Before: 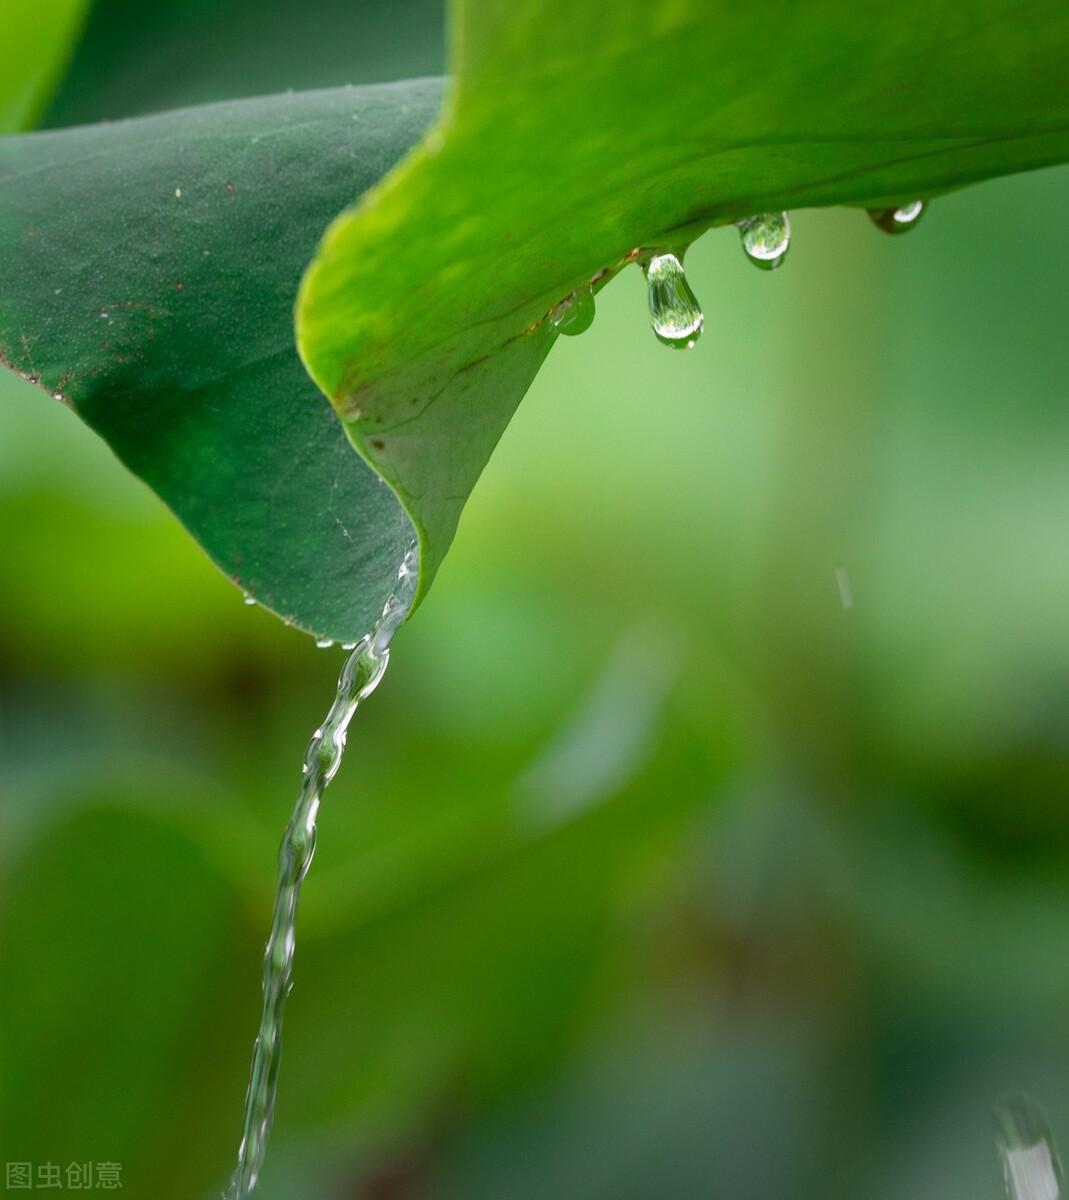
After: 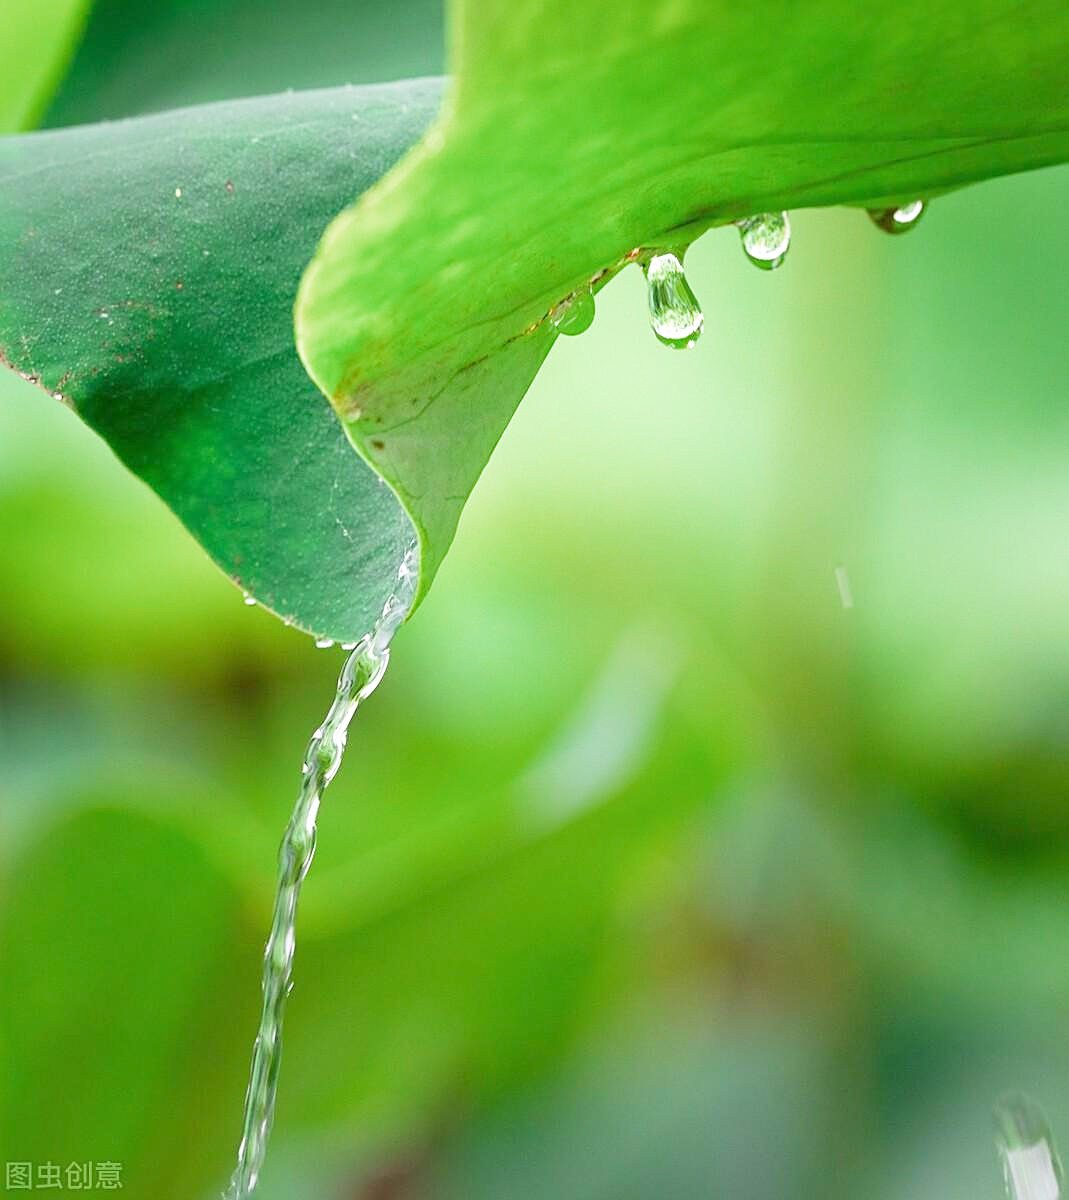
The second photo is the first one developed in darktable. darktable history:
filmic rgb: middle gray luminance 18.42%, black relative exposure -8.98 EV, white relative exposure 3.72 EV, target black luminance 0%, hardness 4.93, latitude 68.14%, contrast 0.941, highlights saturation mix 19.03%, shadows ↔ highlights balance 22.14%, add noise in highlights 0, color science v3 (2019), use custom middle-gray values true, contrast in highlights soft
exposure: black level correction 0, exposure 1.443 EV, compensate highlight preservation false
levels: black 0.067%
sharpen: on, module defaults
